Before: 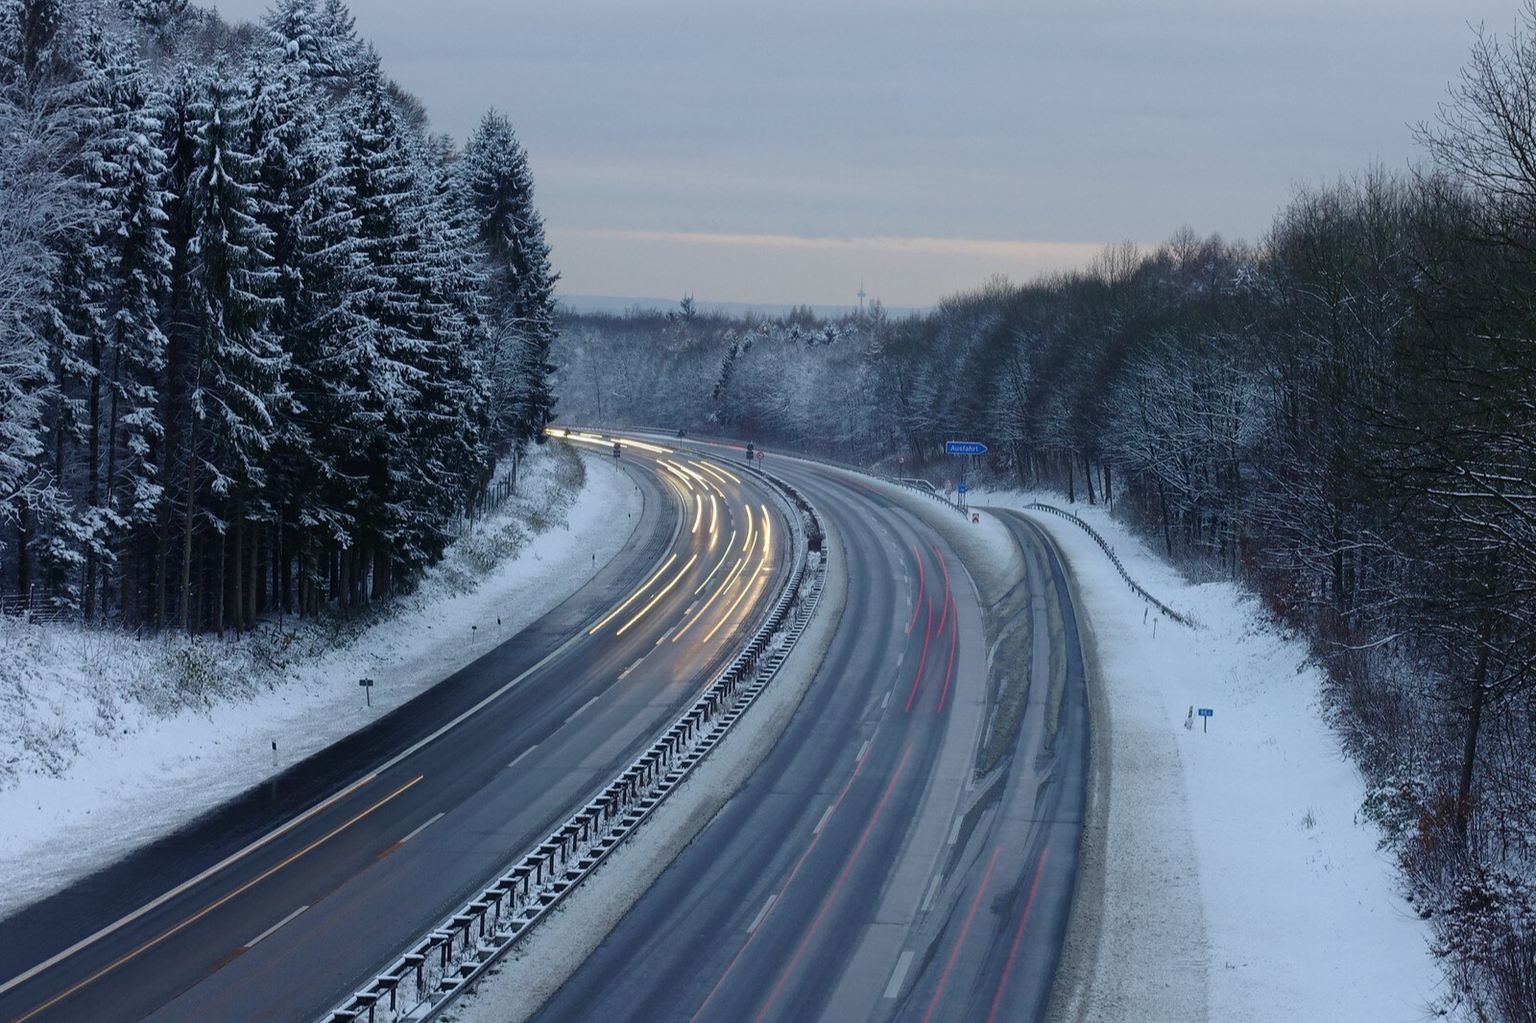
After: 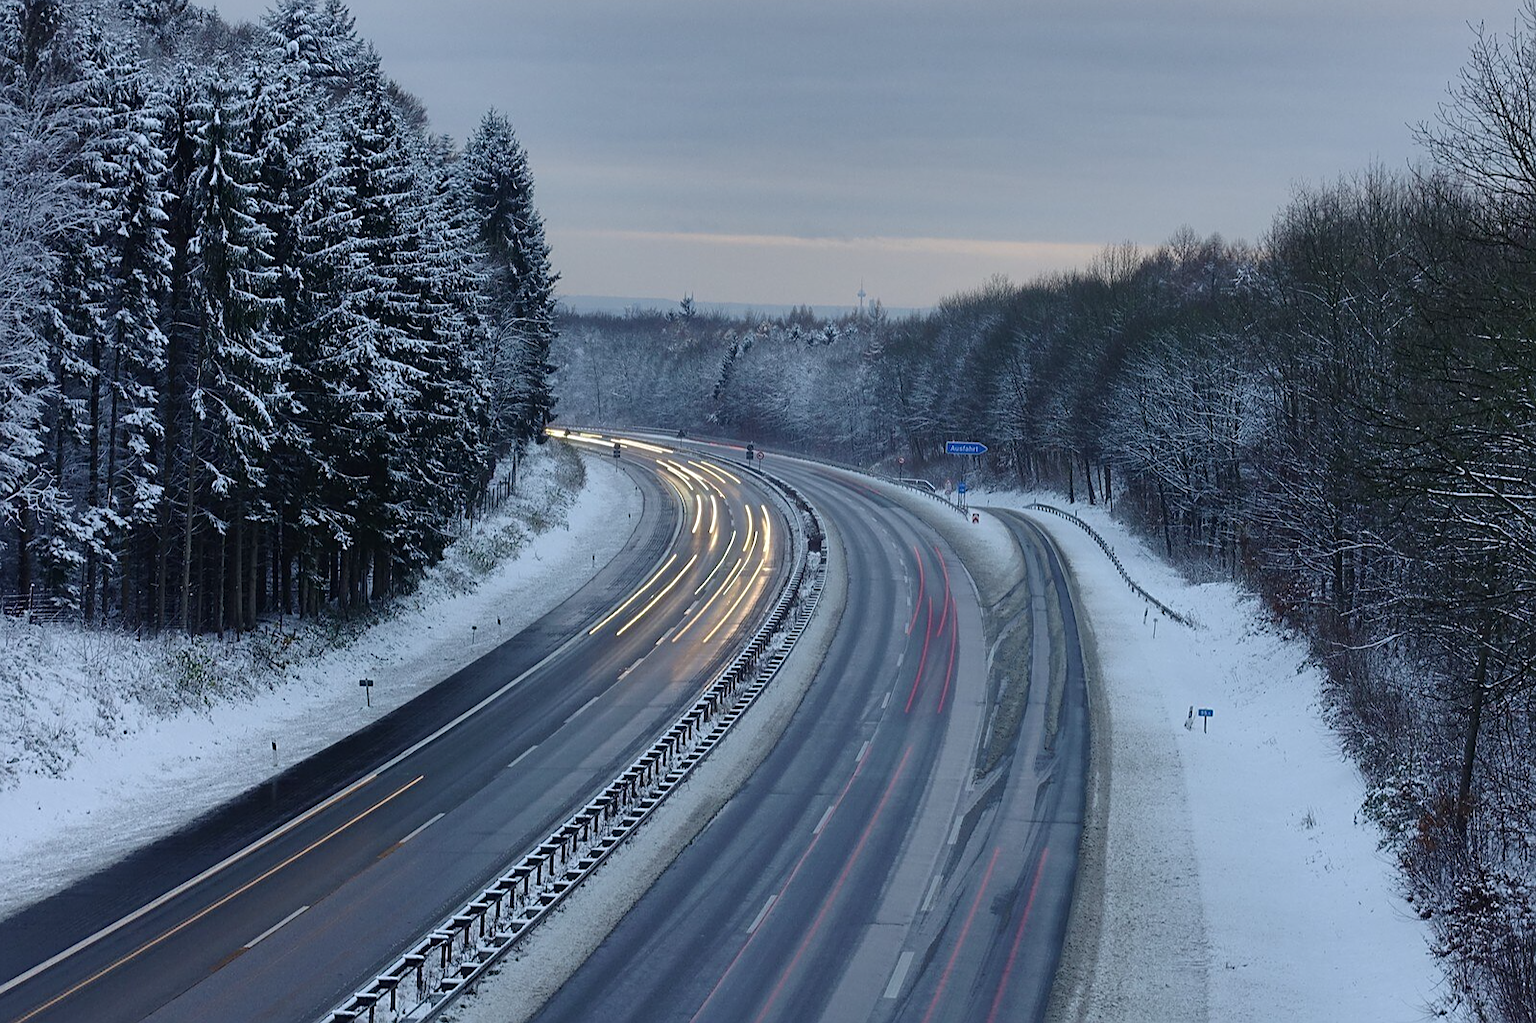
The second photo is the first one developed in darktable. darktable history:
sharpen: amount 0.491
shadows and highlights: radius 105.62, shadows 44.78, highlights -66.99, low approximation 0.01, soften with gaussian
